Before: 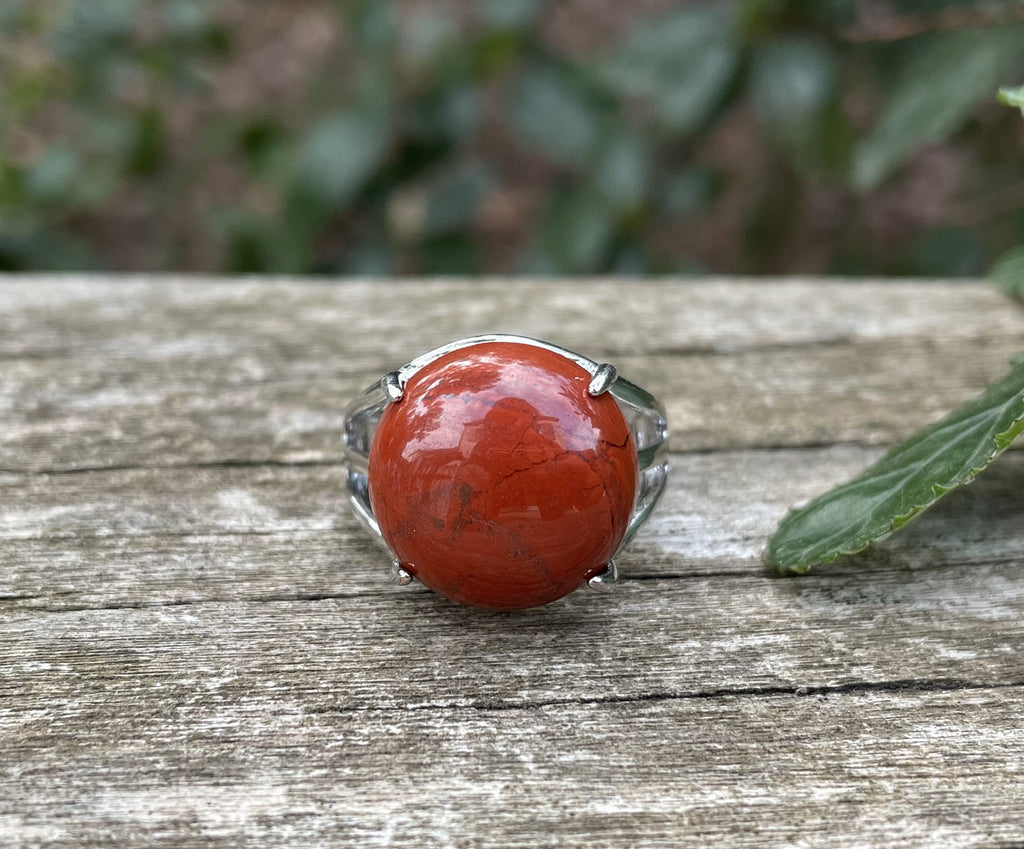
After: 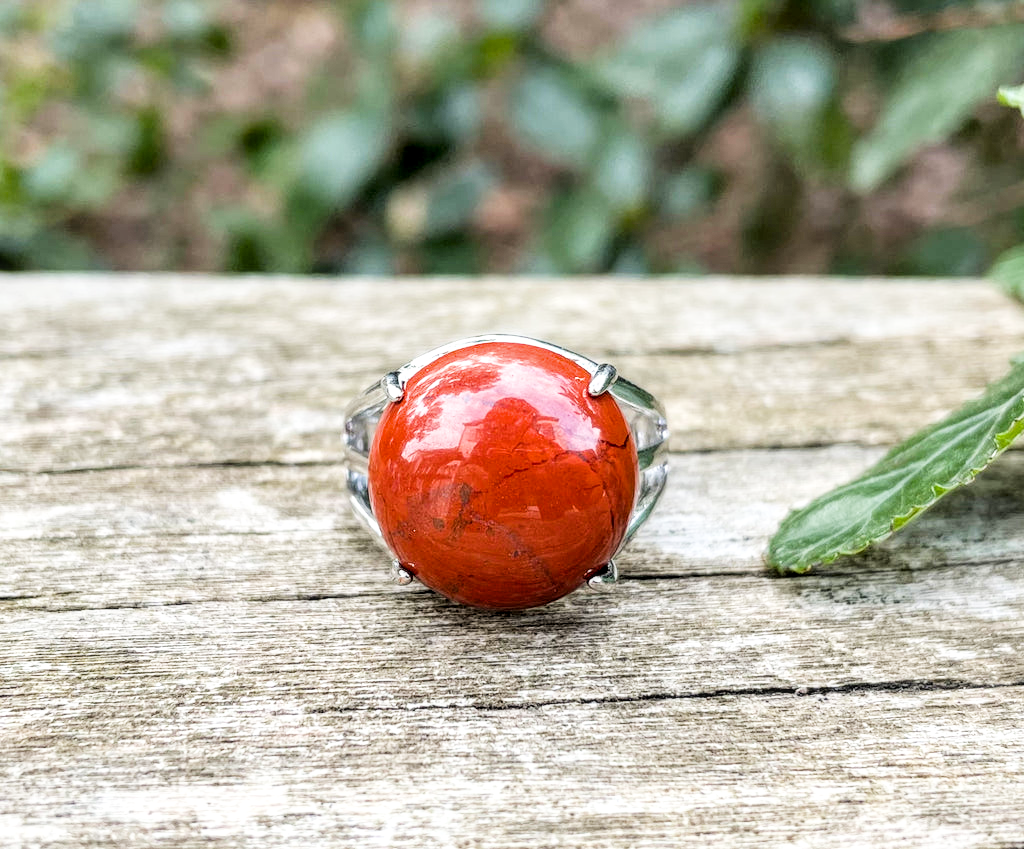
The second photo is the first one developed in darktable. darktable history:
local contrast: on, module defaults
exposure: black level correction 0, exposure 1.3 EV, compensate exposure bias true, compensate highlight preservation false
filmic rgb: black relative exposure -5 EV, hardness 2.88, contrast 1.3, highlights saturation mix -35%
color balance rgb: perceptual saturation grading › global saturation 20%, global vibrance 20%
